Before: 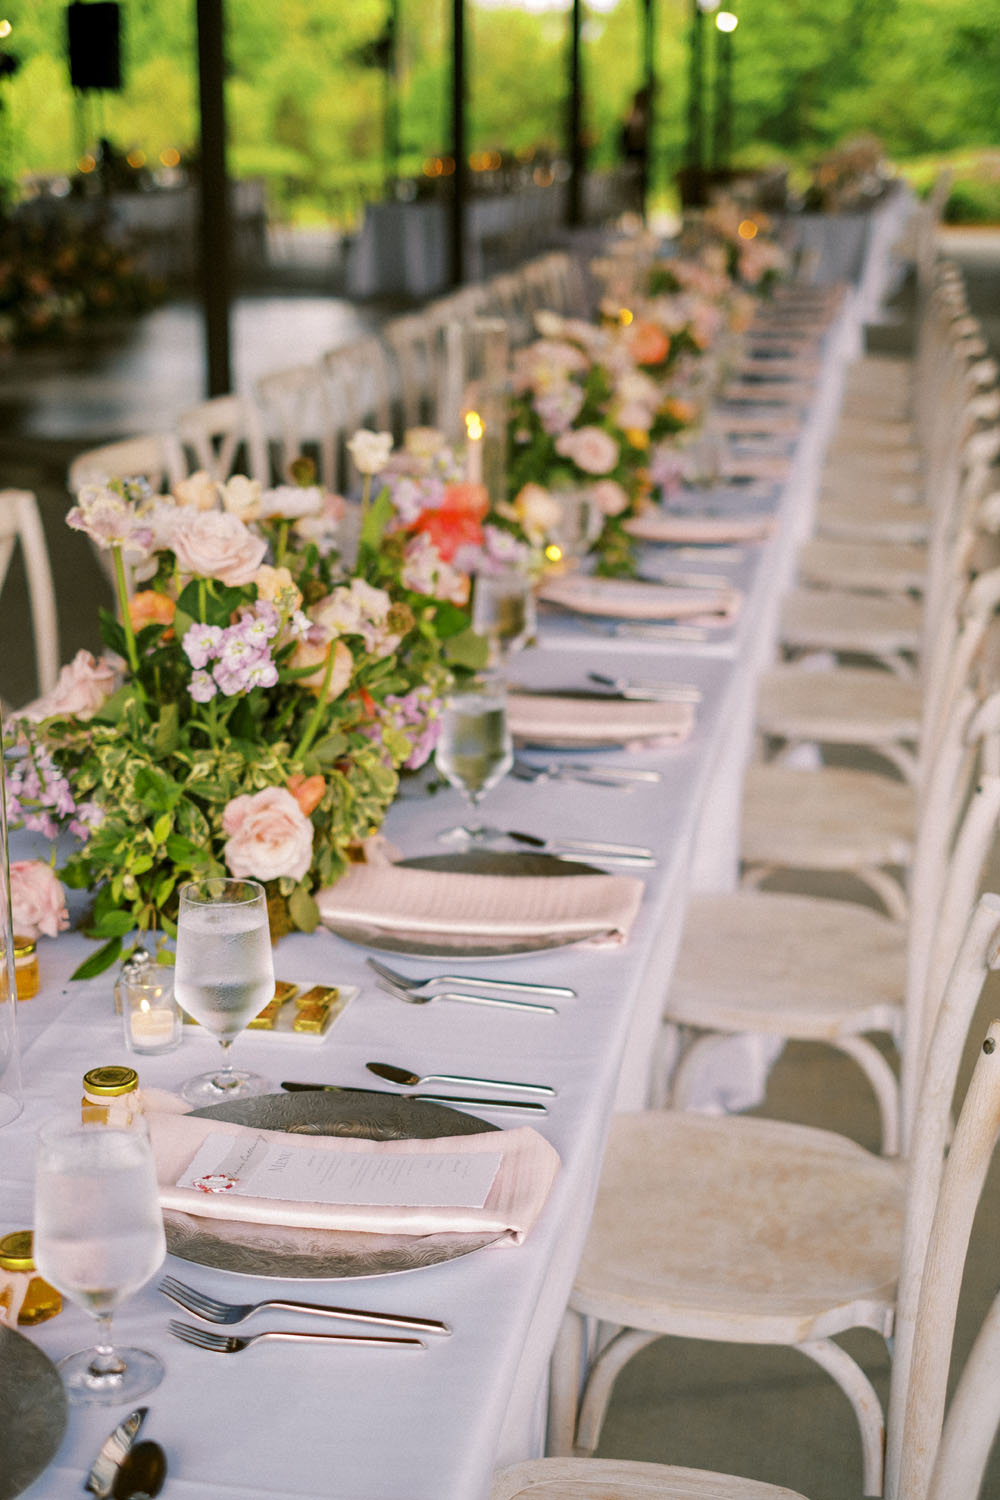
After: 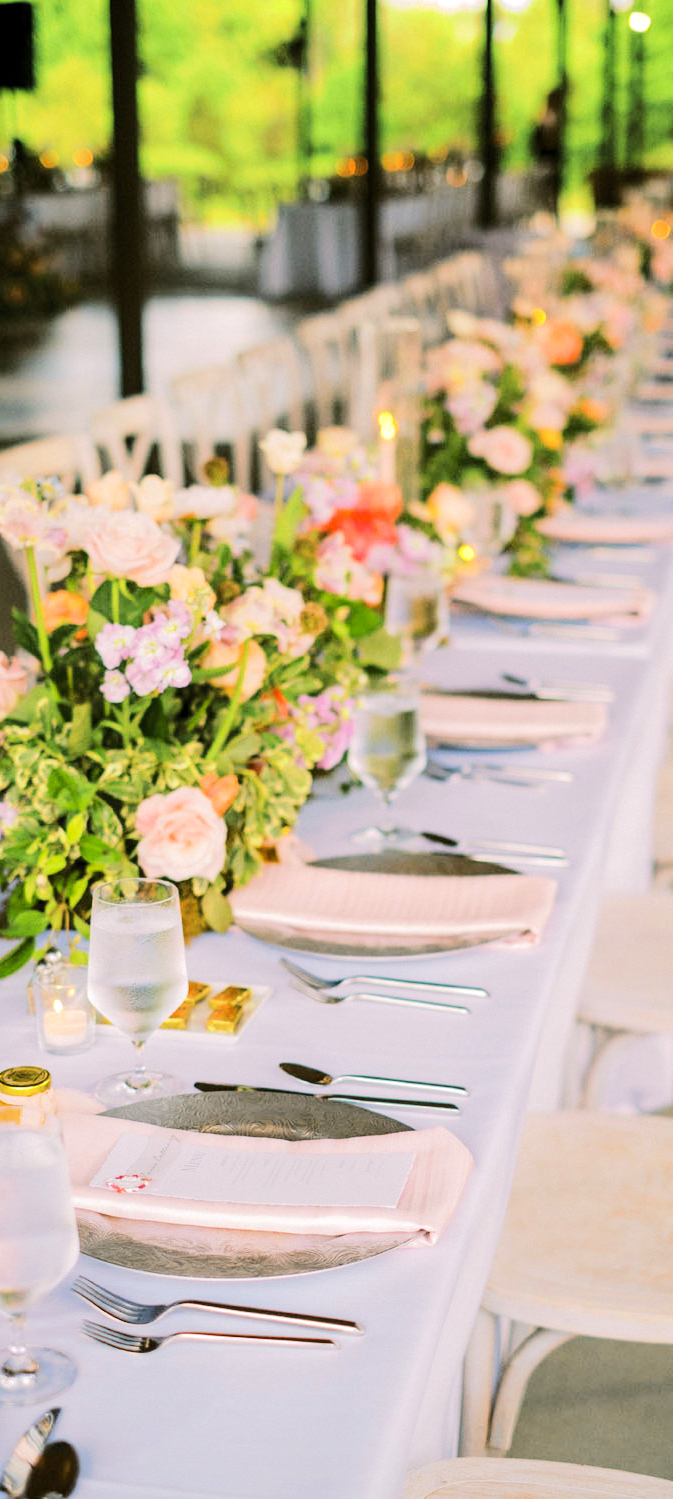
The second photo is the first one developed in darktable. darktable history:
tone equalizer: -7 EV 0.158 EV, -6 EV 0.584 EV, -5 EV 1.18 EV, -4 EV 1.31 EV, -3 EV 1.14 EV, -2 EV 0.6 EV, -1 EV 0.148 EV, edges refinement/feathering 500, mask exposure compensation -1.57 EV, preserve details no
crop and rotate: left 8.777%, right 23.922%
shadows and highlights: shadows 25.34, highlights -23.22
